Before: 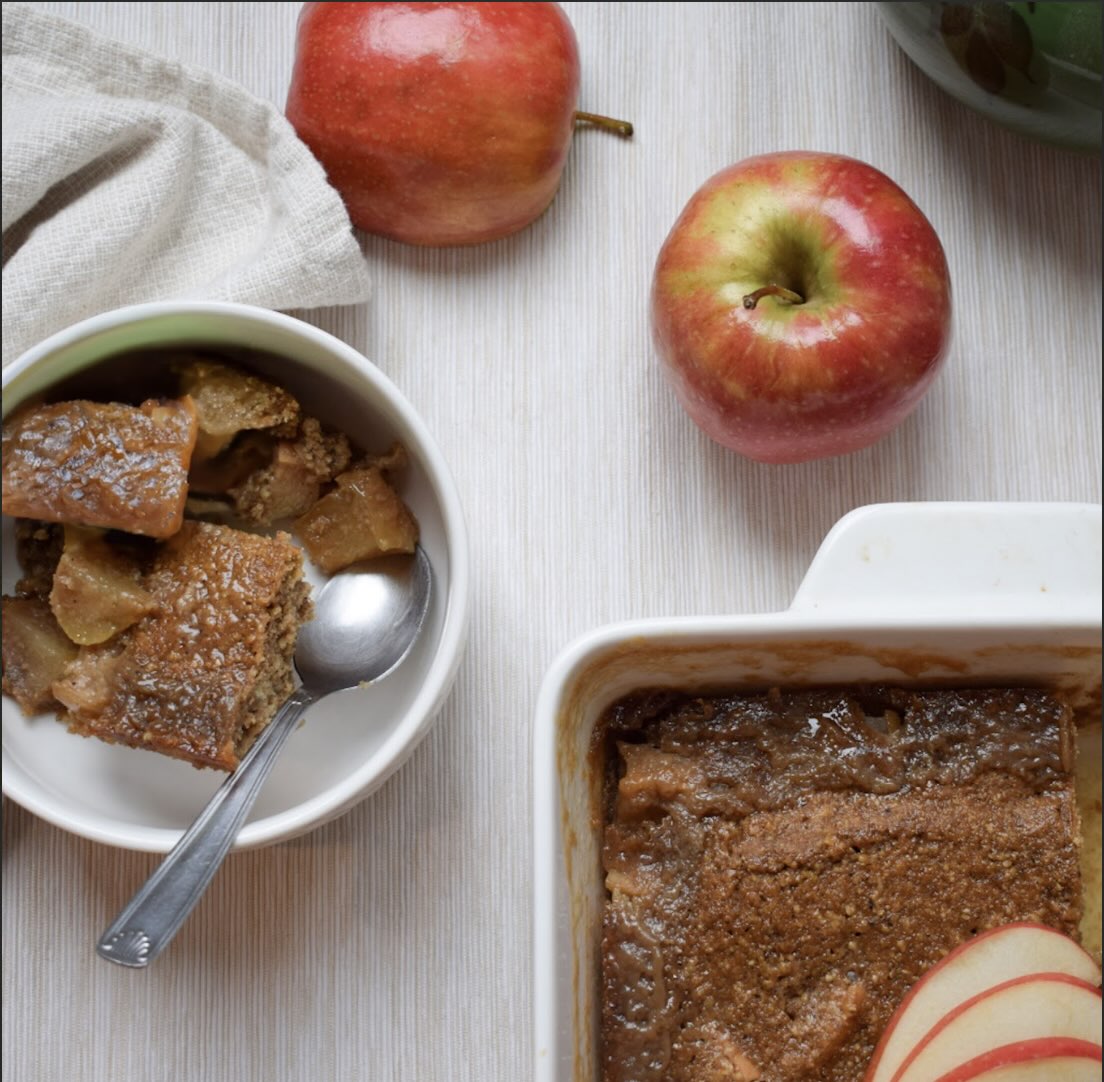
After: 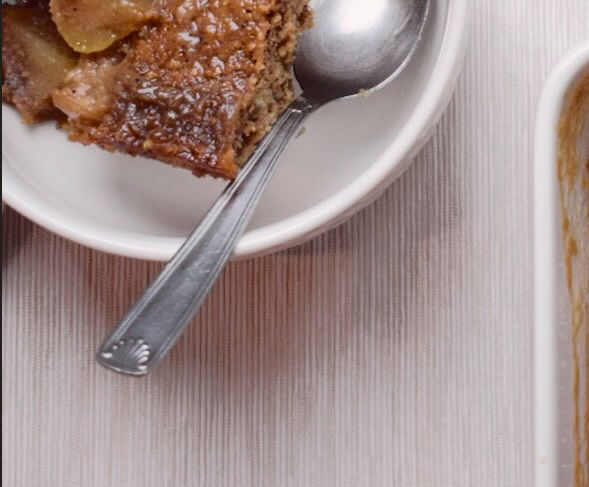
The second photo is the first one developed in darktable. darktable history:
tone curve: curves: ch0 [(0, 0.032) (0.094, 0.08) (0.265, 0.208) (0.41, 0.417) (0.498, 0.496) (0.638, 0.673) (0.845, 0.828) (0.994, 0.964)]; ch1 [(0, 0) (0.161, 0.092) (0.37, 0.302) (0.417, 0.434) (0.492, 0.502) (0.576, 0.589) (0.644, 0.638) (0.725, 0.765) (1, 1)]; ch2 [(0, 0) (0.352, 0.403) (0.45, 0.469) (0.521, 0.515) (0.55, 0.528) (0.589, 0.576) (1, 1)], color space Lab, independent channels, preserve colors none
crop and rotate: top 54.778%, right 46.61%, bottom 0.159%
